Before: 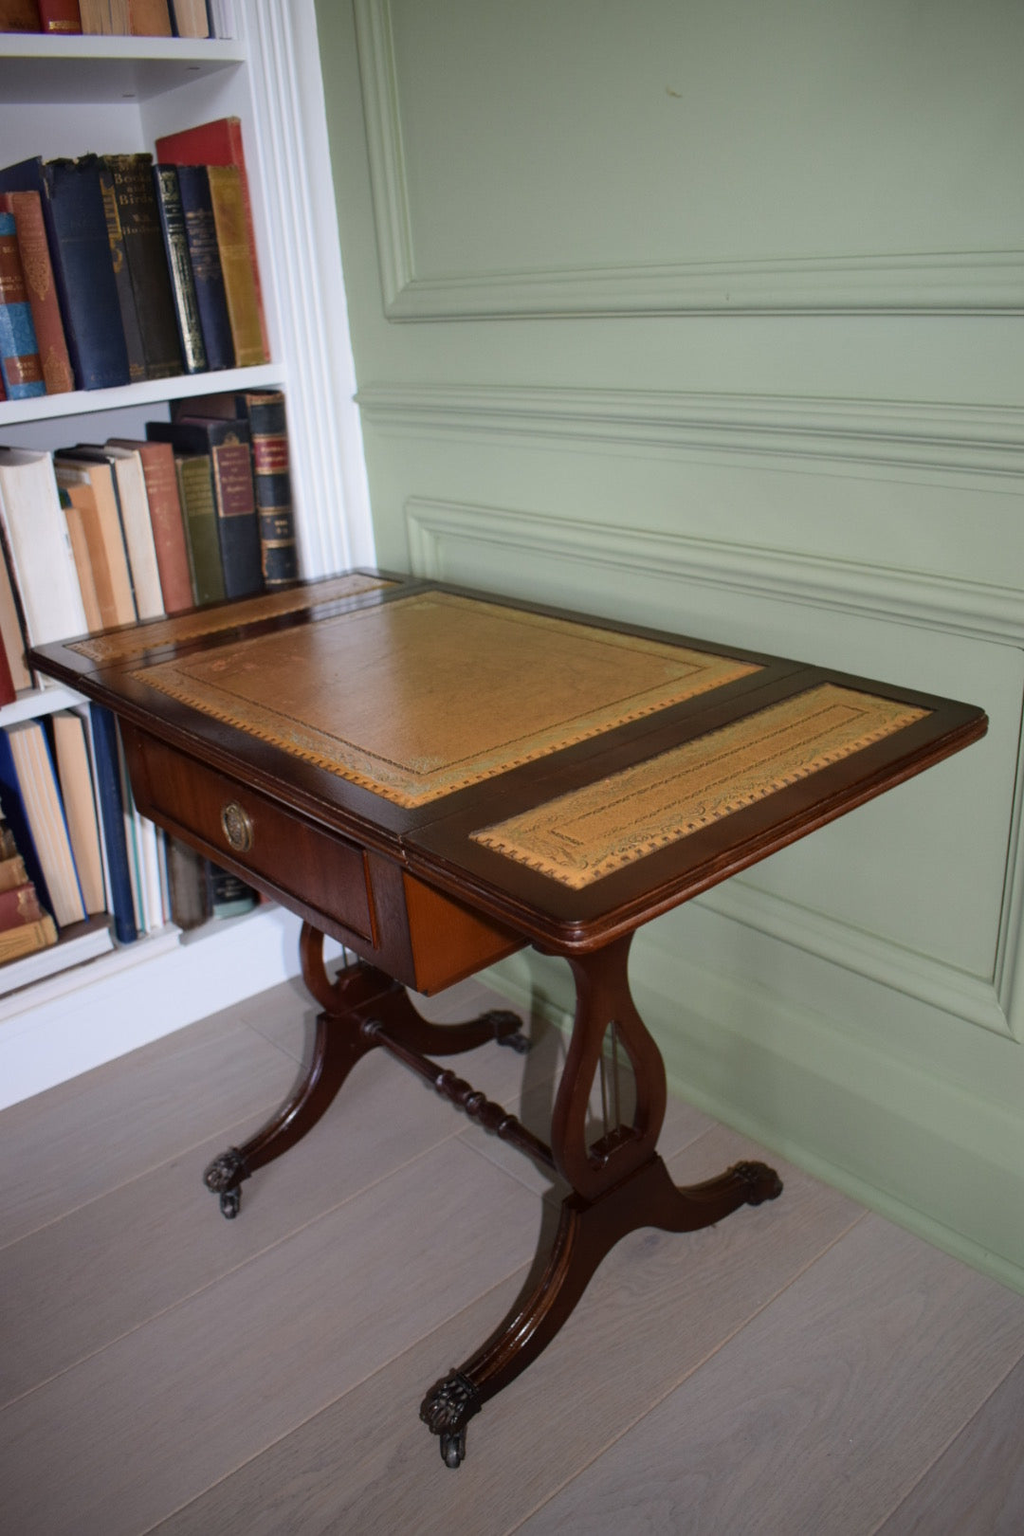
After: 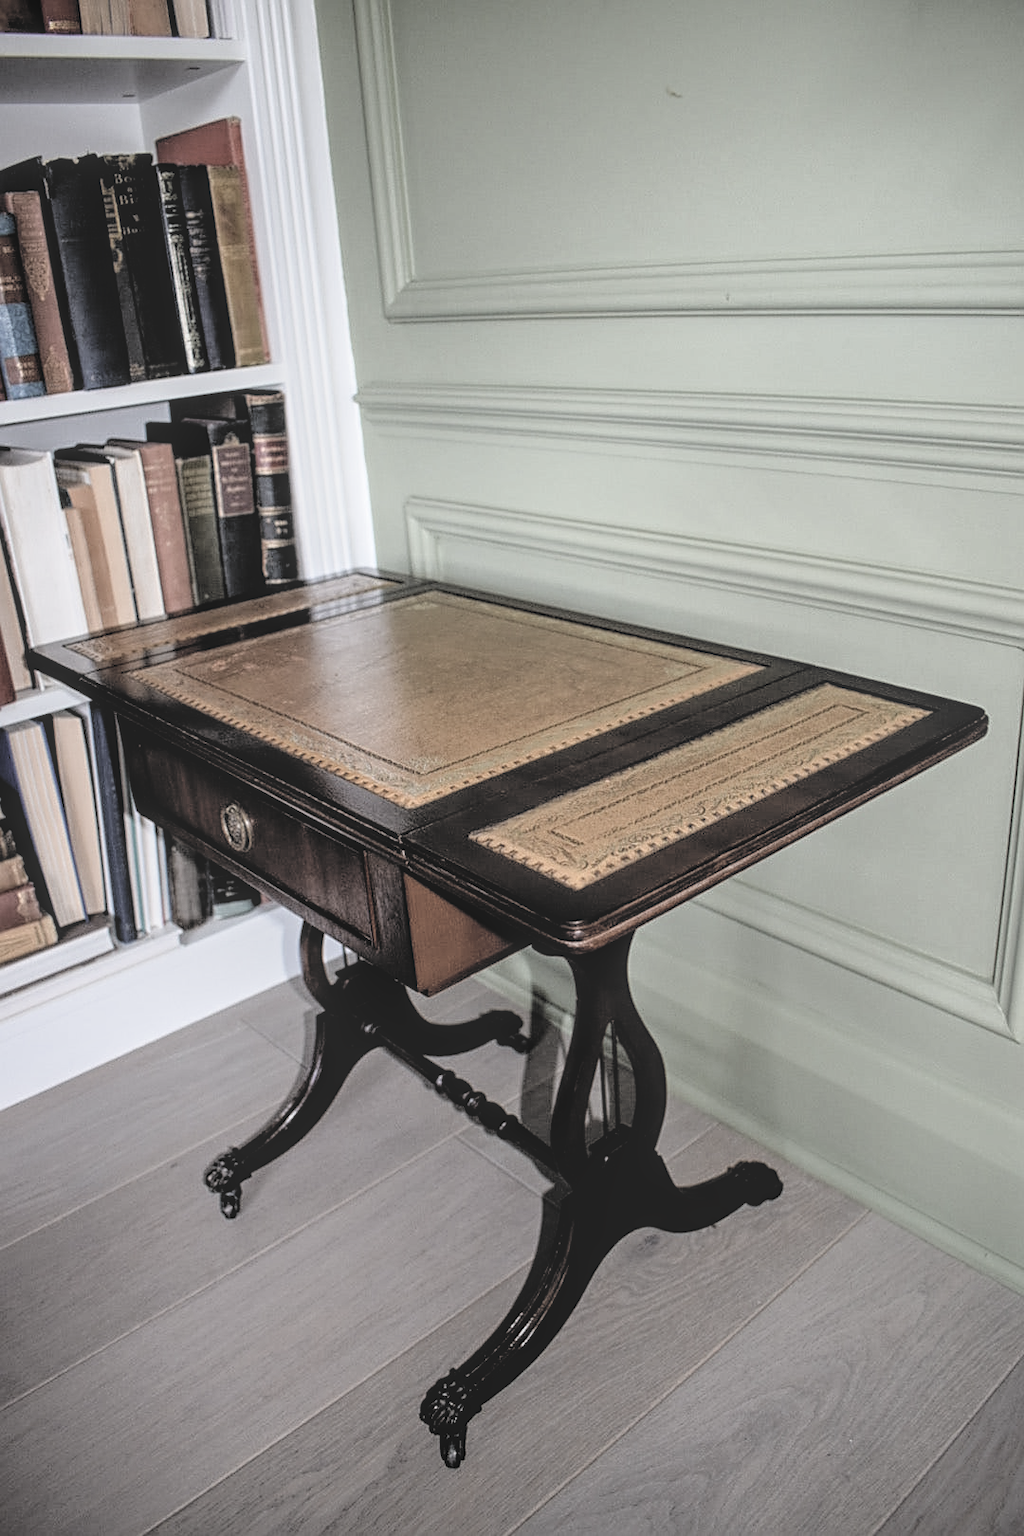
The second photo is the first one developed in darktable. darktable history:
filmic rgb: black relative exposure -3.64 EV, white relative exposure 2.44 EV, hardness 3.29
contrast brightness saturation: brightness 0.18, saturation -0.5
local contrast: highlights 66%, shadows 33%, detail 166%, midtone range 0.2
sharpen: on, module defaults
